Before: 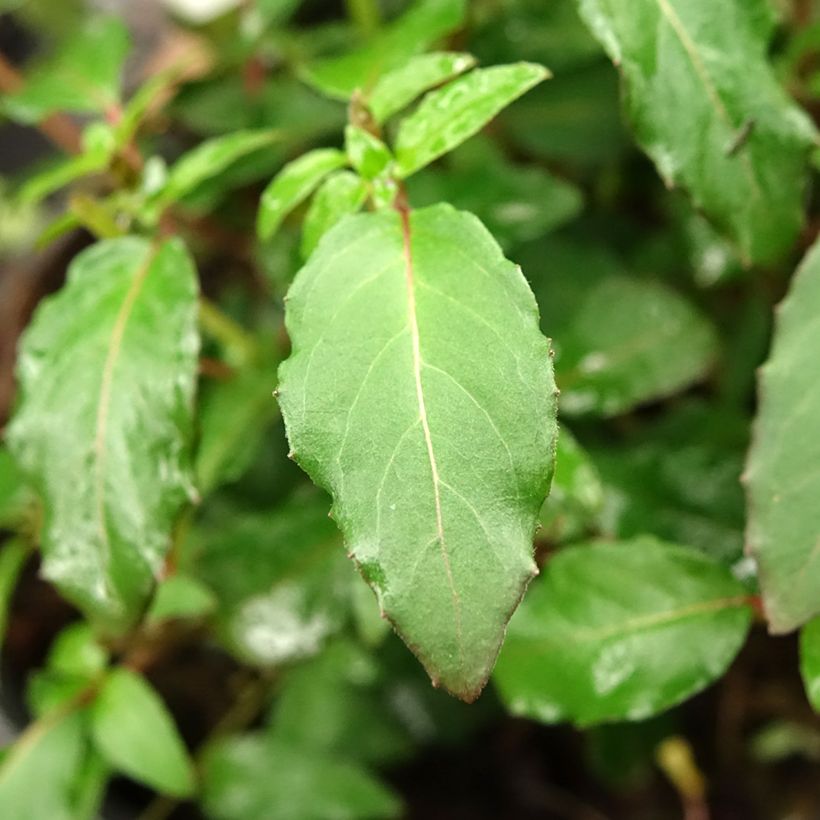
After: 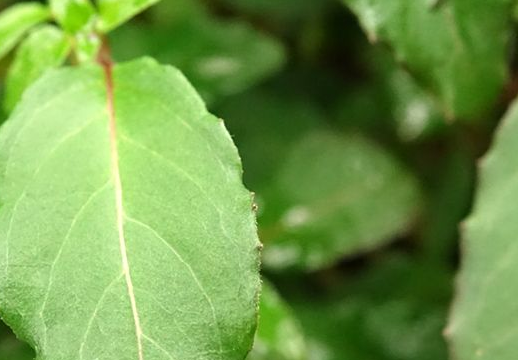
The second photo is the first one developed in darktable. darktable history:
crop: left 36.25%, top 17.808%, right 0.547%, bottom 38.236%
